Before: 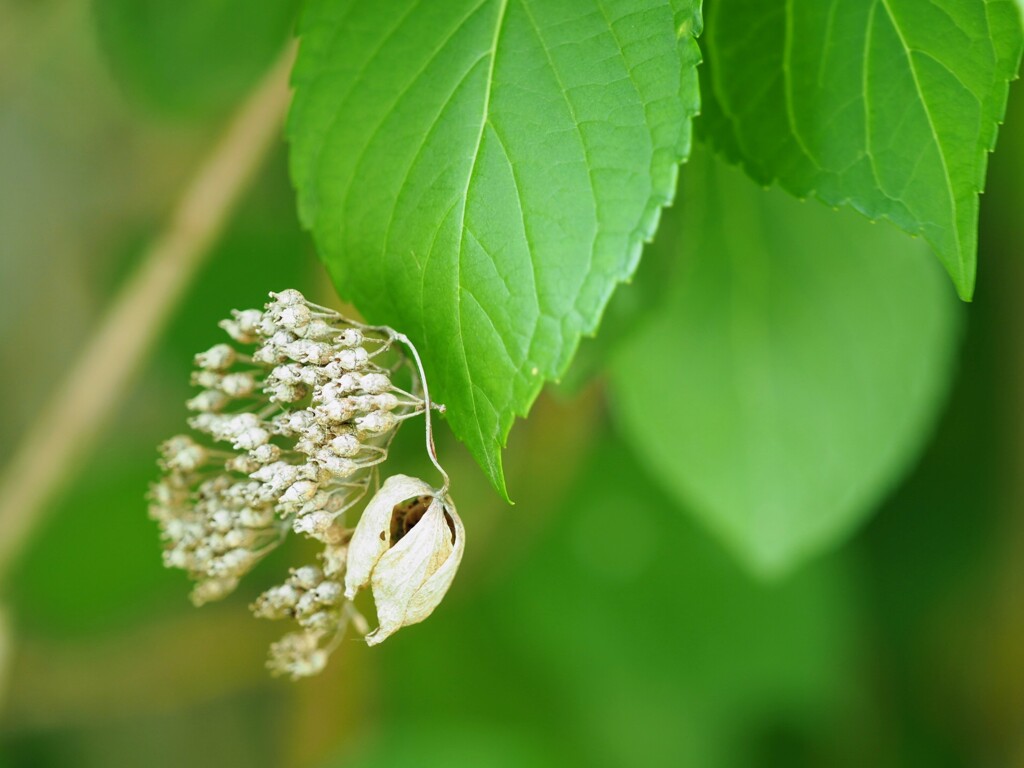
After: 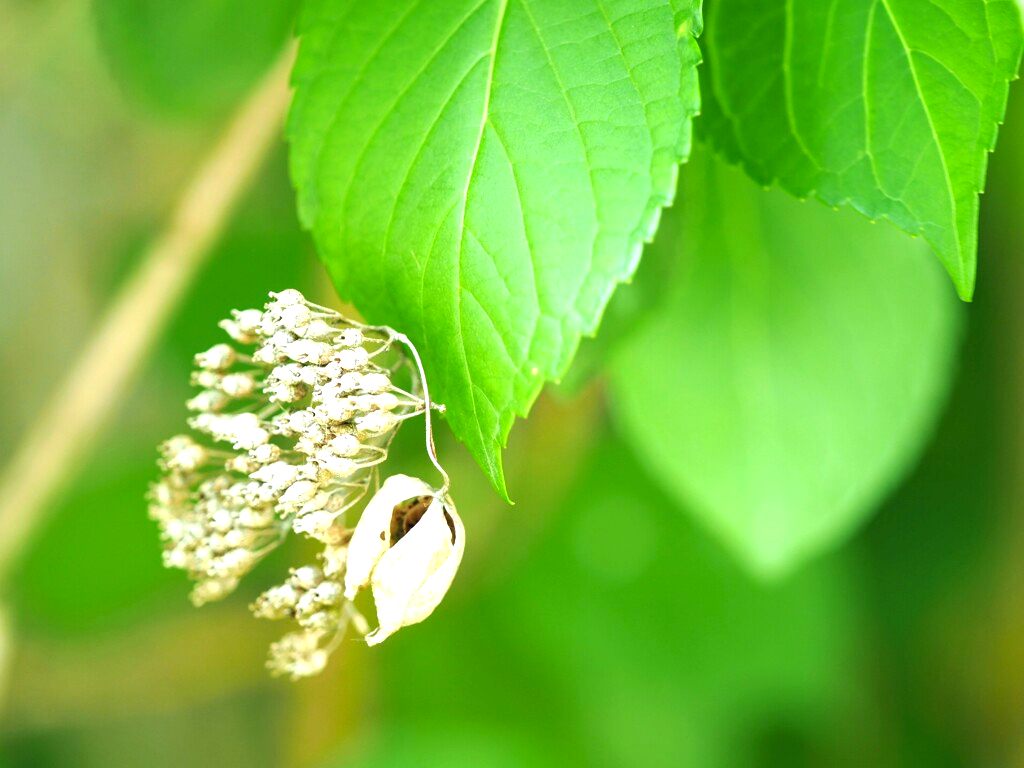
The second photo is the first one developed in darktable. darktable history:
exposure: black level correction 0, exposure 0.929 EV, compensate exposure bias true, compensate highlight preservation false
contrast brightness saturation: contrast -0.013, brightness -0.008, saturation 0.043
